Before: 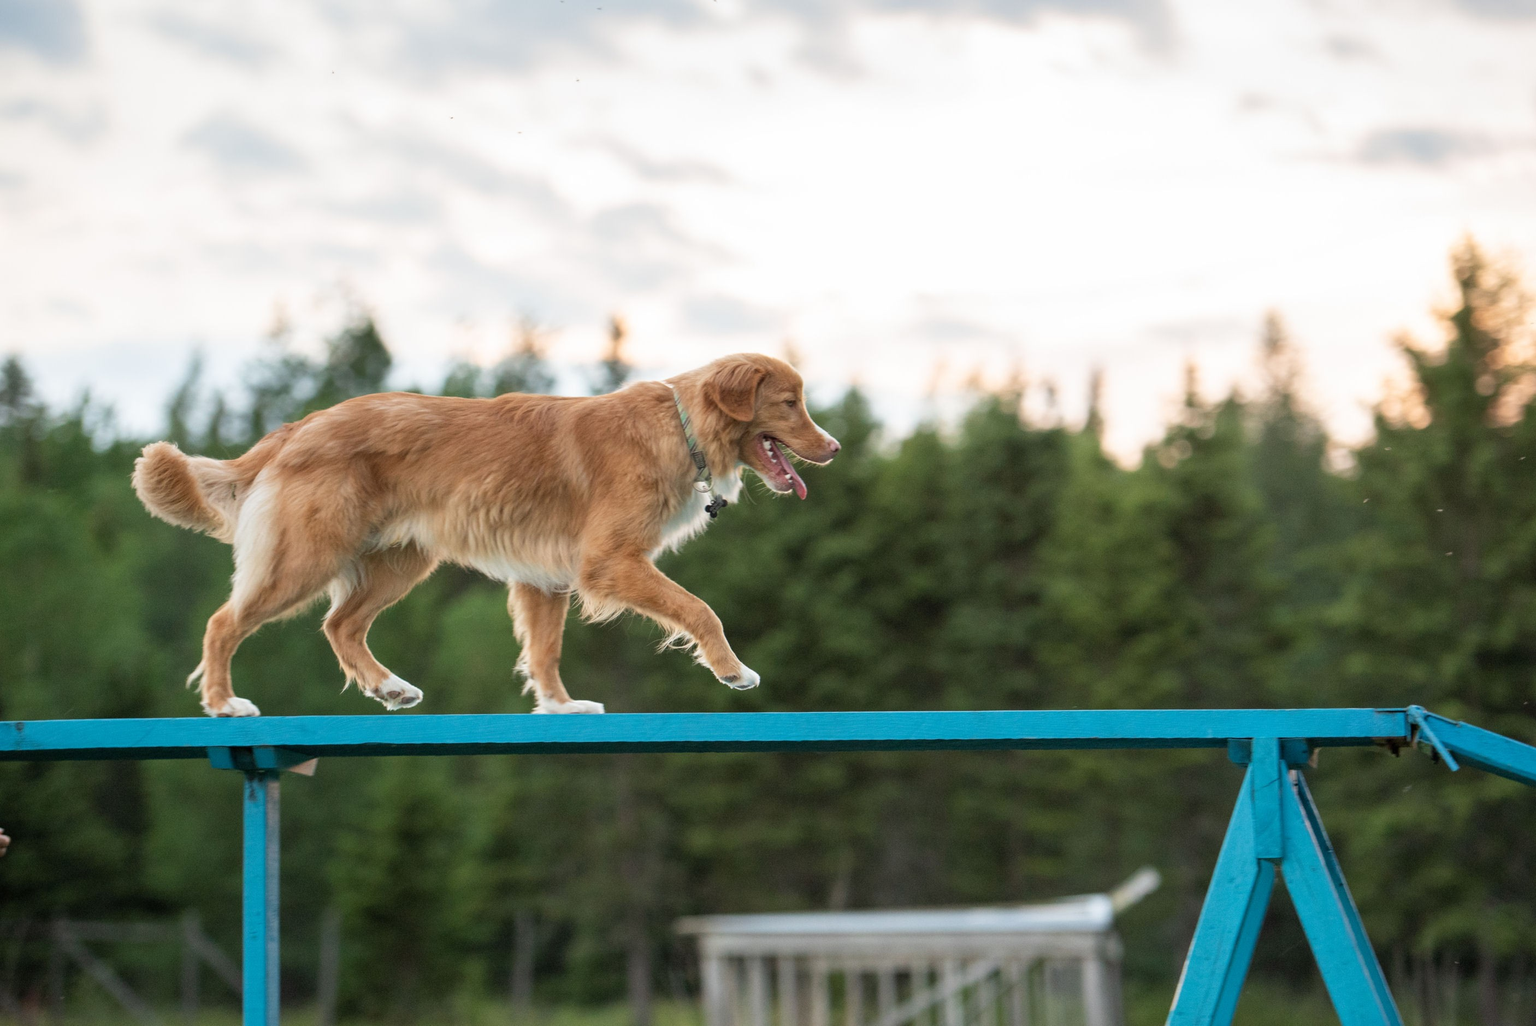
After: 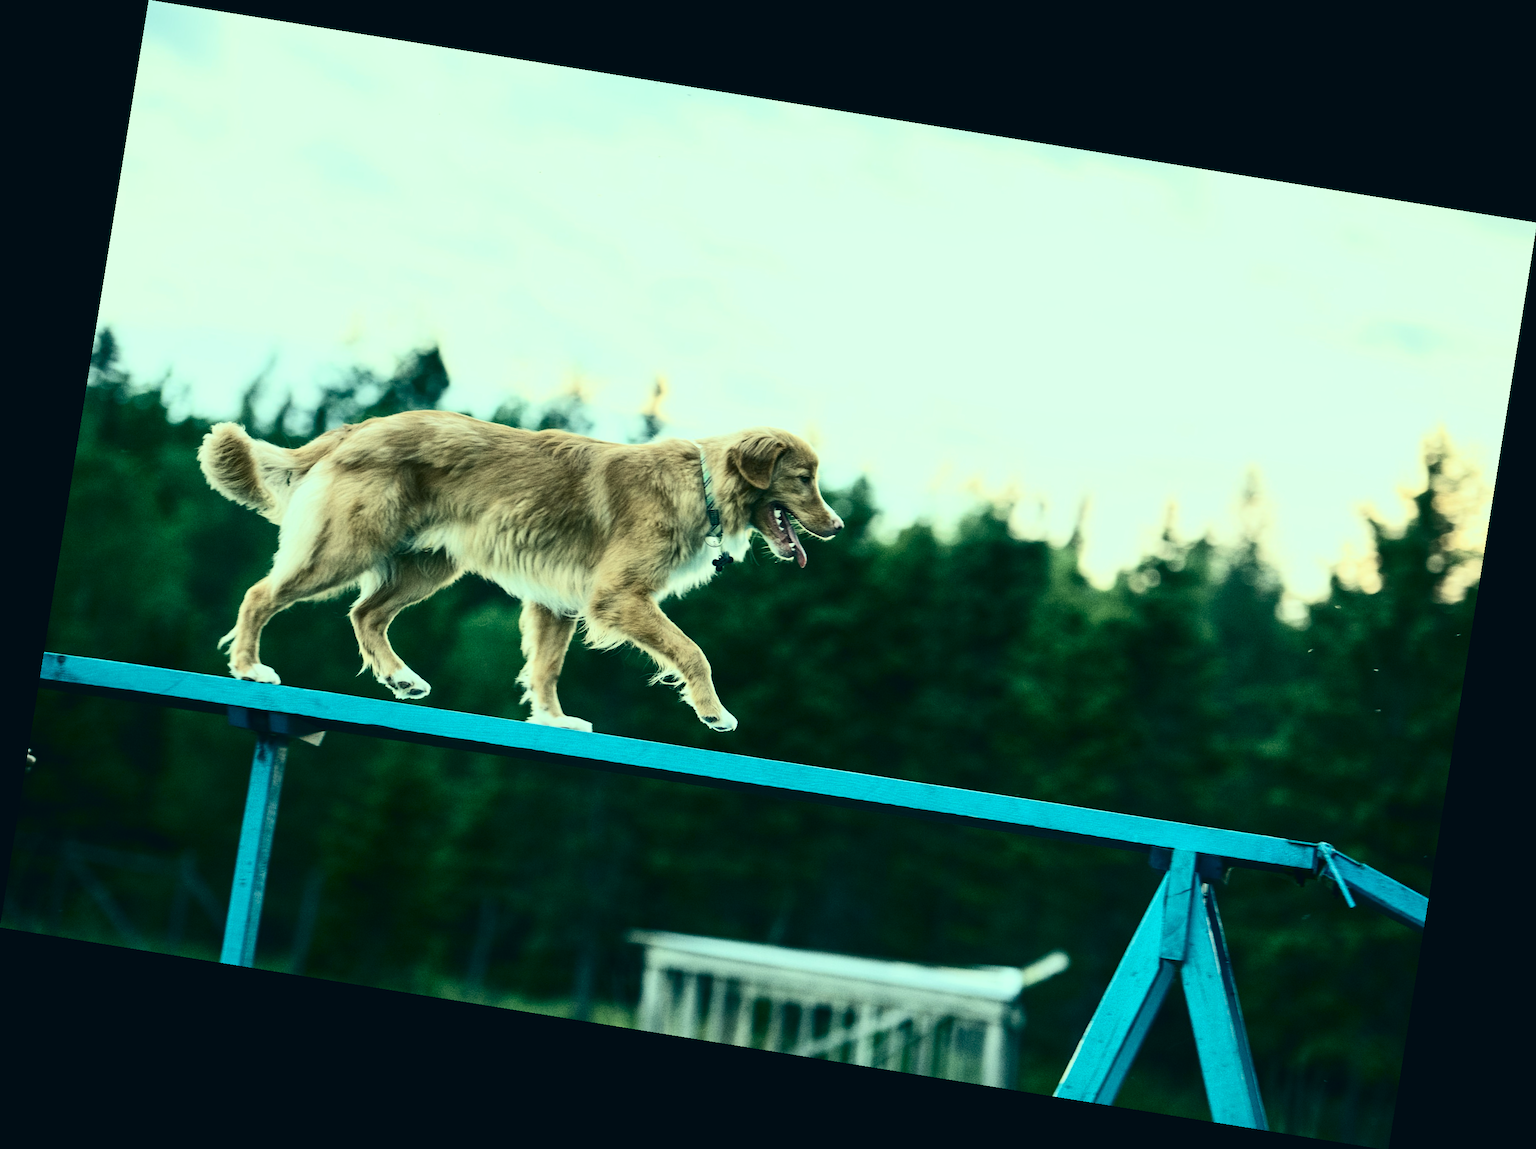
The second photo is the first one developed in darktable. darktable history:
contrast brightness saturation: contrast 0.5, saturation -0.1
rotate and perspective: rotation 9.12°, automatic cropping off
color correction: highlights a* -20.08, highlights b* 9.8, shadows a* -20.4, shadows b* -10.76
